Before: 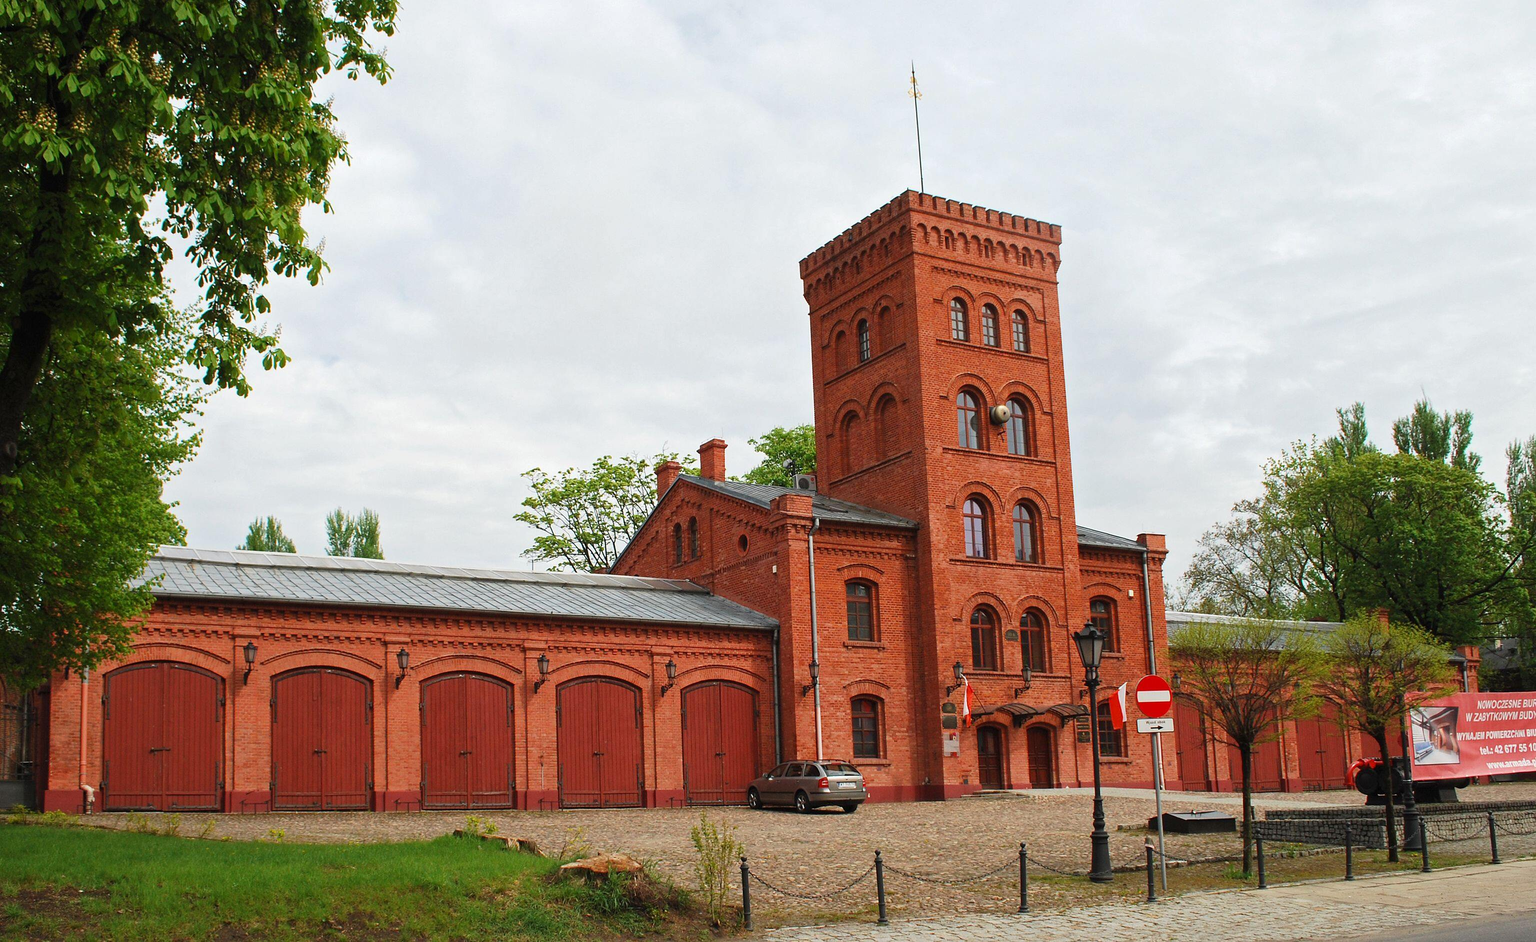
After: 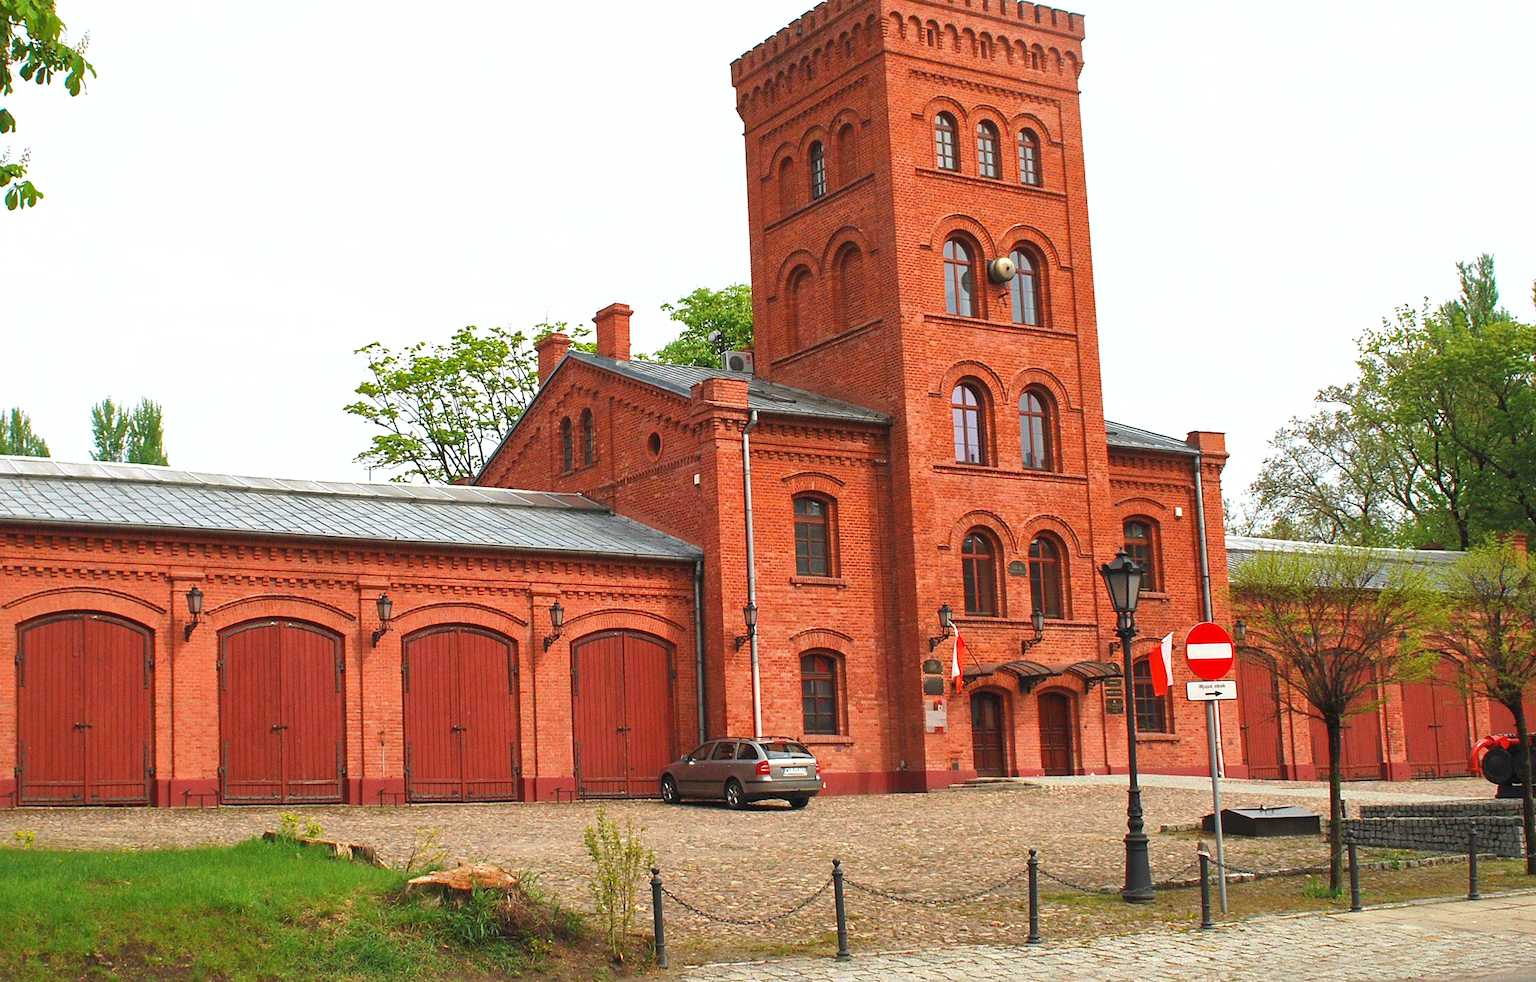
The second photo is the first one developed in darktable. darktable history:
crop: left 16.871%, top 22.857%, right 9.116%
exposure: exposure 0.6 EV, compensate highlight preservation false
shadows and highlights: on, module defaults
